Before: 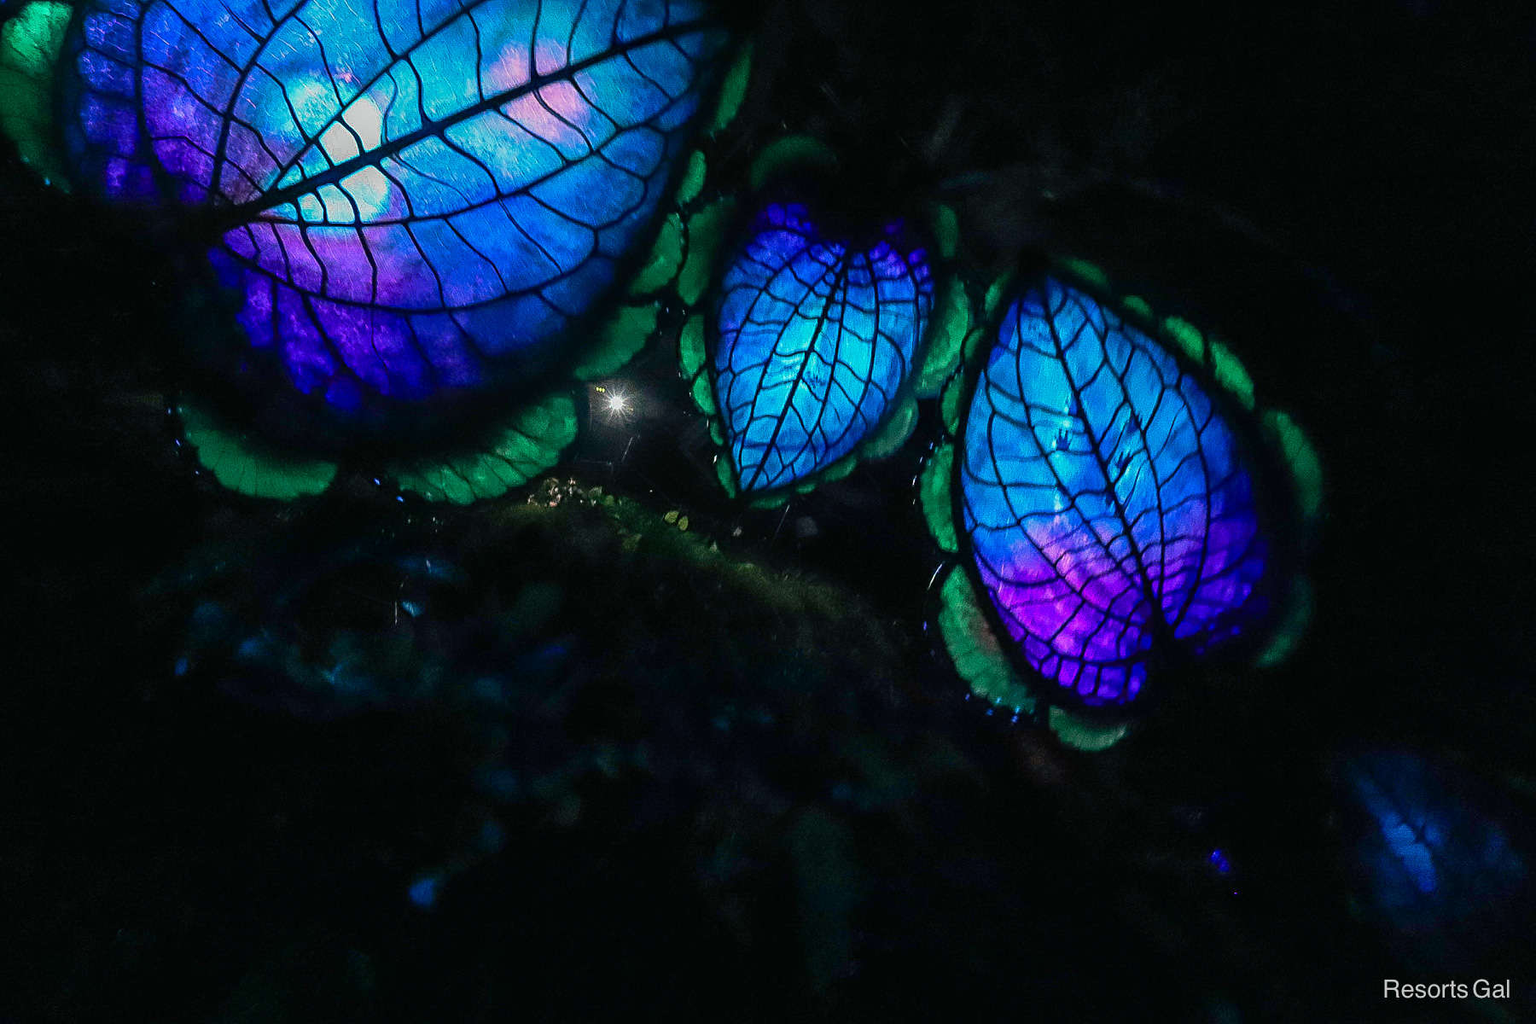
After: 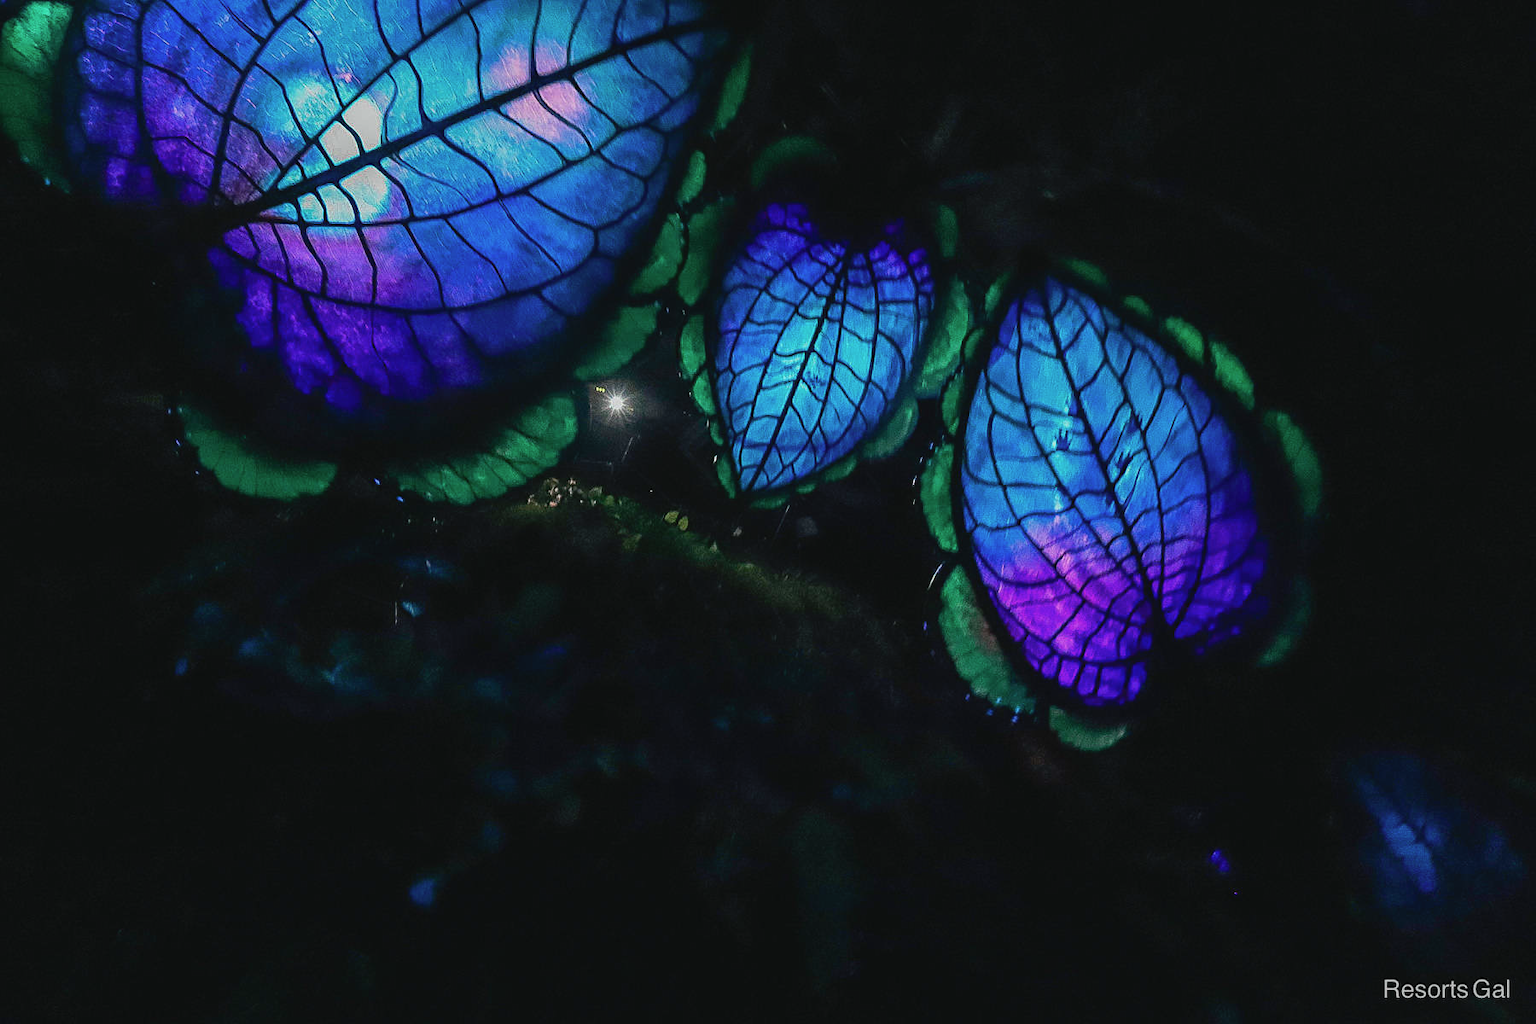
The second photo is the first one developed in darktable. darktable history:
contrast brightness saturation: contrast -0.083, brightness -0.035, saturation -0.111
